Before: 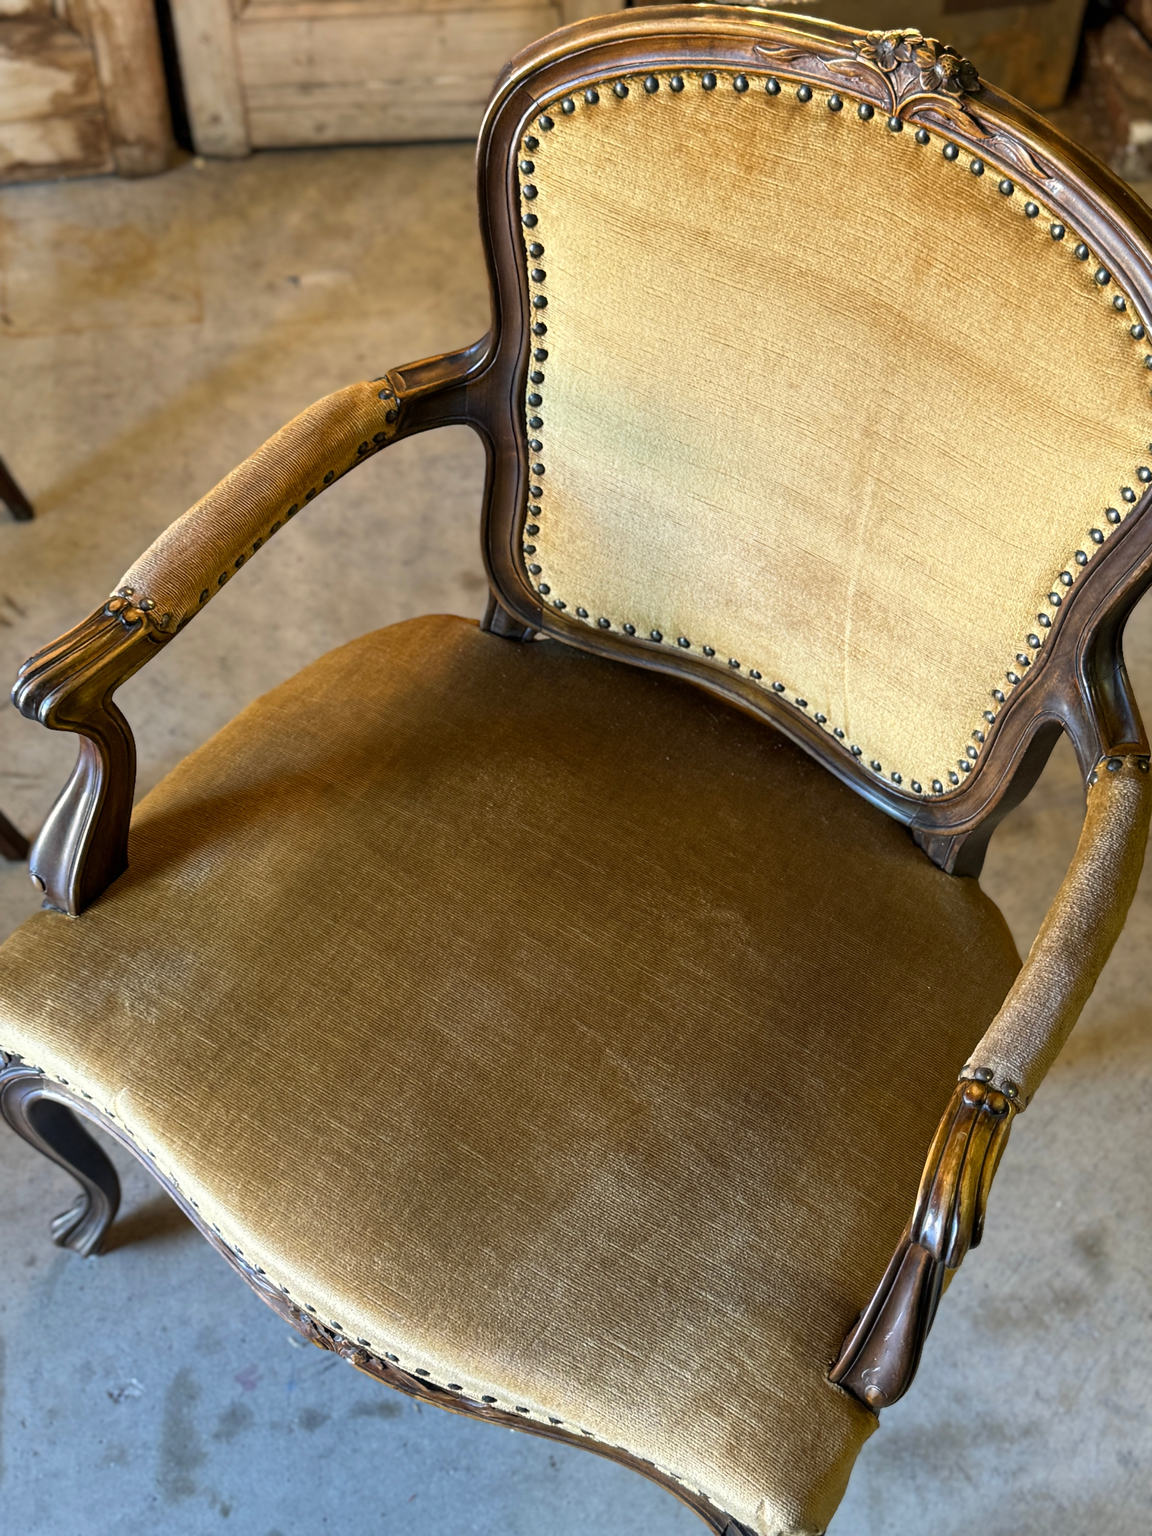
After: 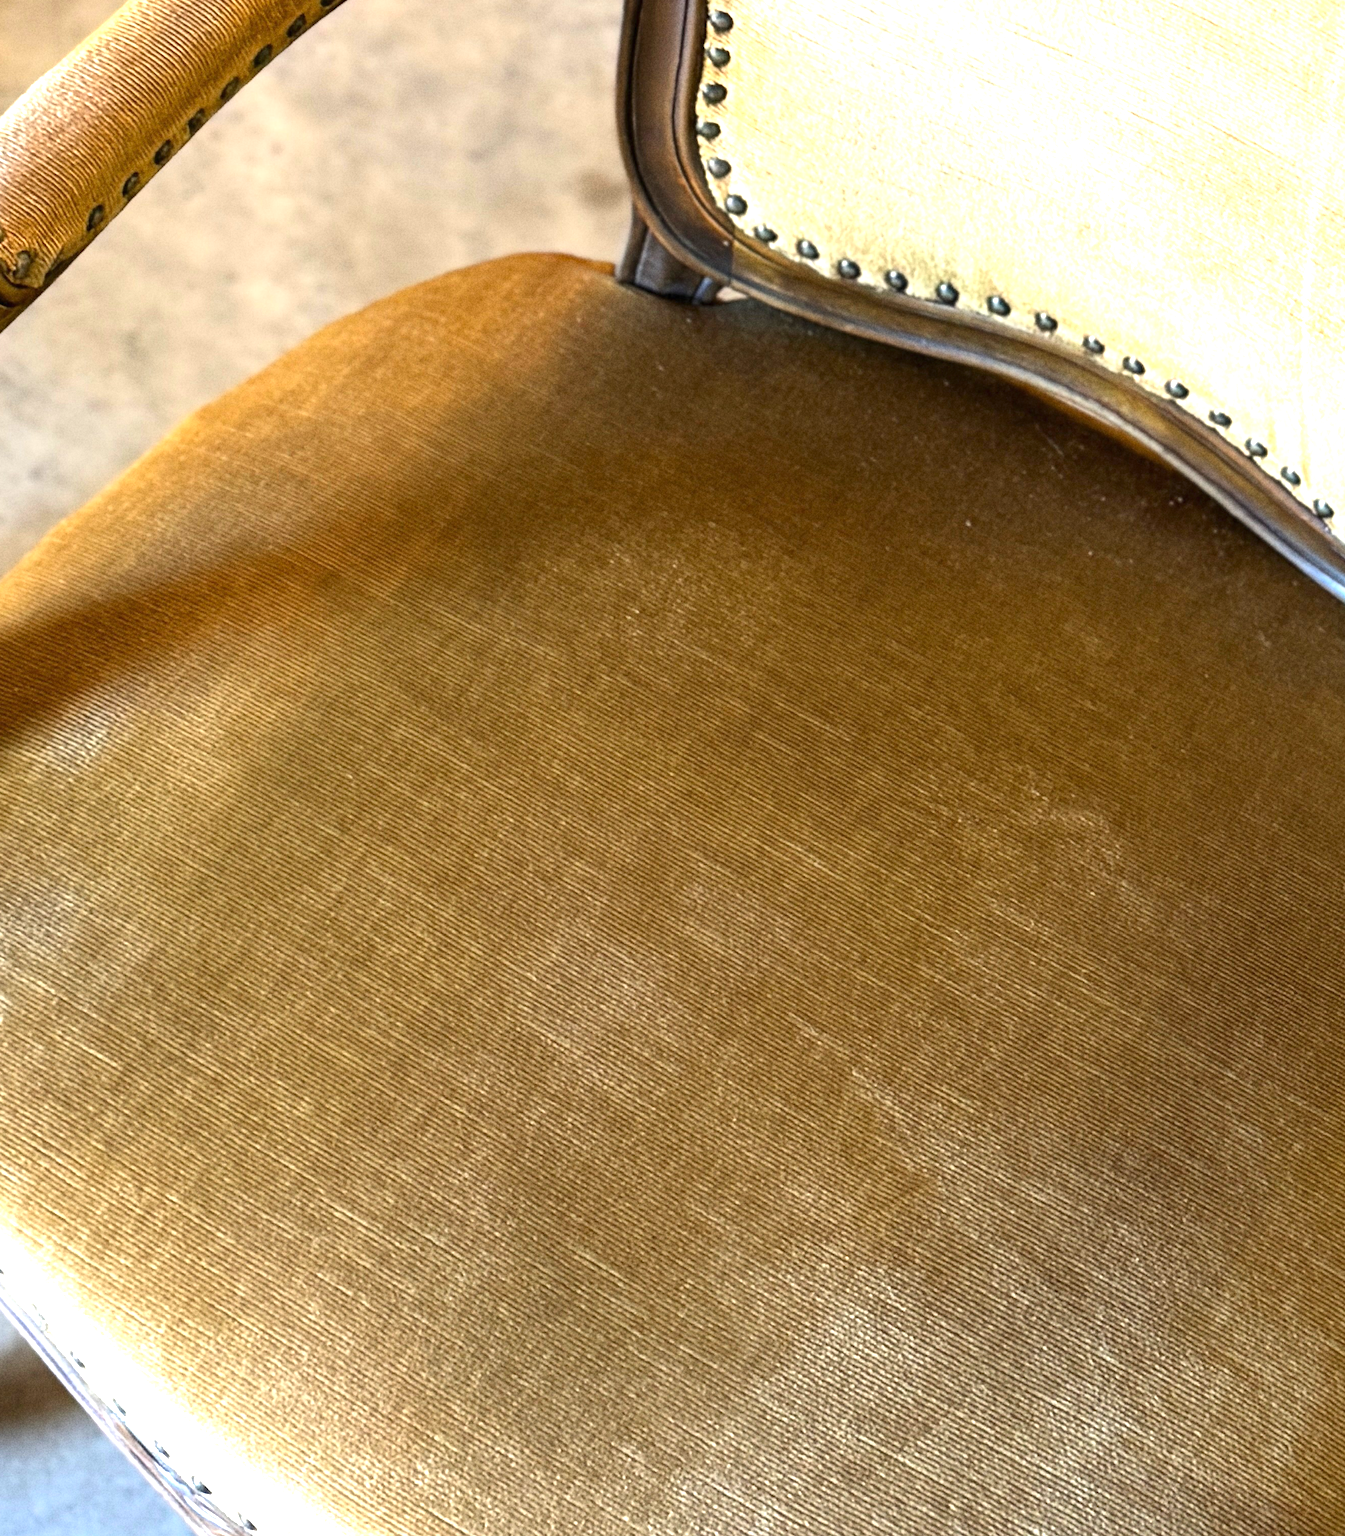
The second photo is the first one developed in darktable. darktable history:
grain: on, module defaults
crop: left 13.312%, top 31.28%, right 24.627%, bottom 15.582%
exposure: black level correction 0, exposure 1.2 EV, compensate exposure bias true, compensate highlight preservation false
